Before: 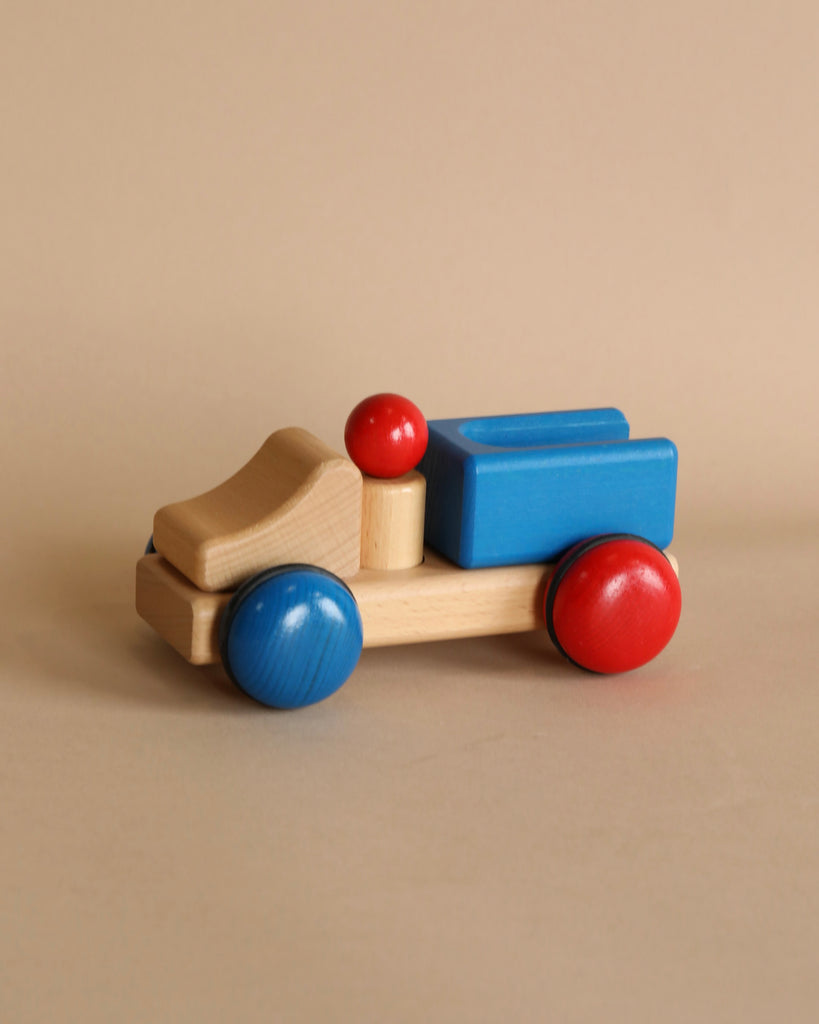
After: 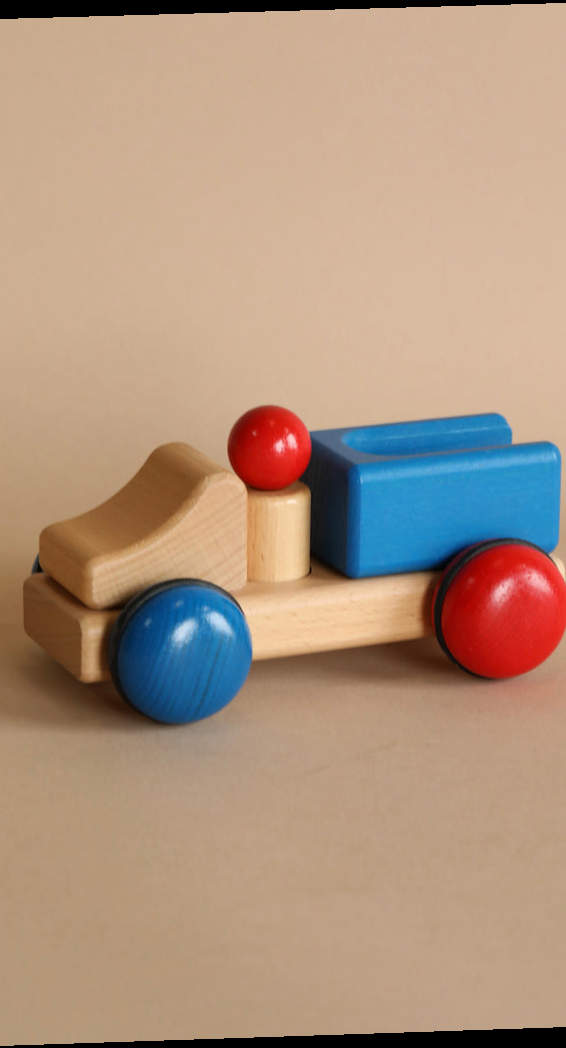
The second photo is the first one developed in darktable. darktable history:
crop: left 15.419%, right 17.914%
rotate and perspective: rotation -1.77°, lens shift (horizontal) 0.004, automatic cropping off
